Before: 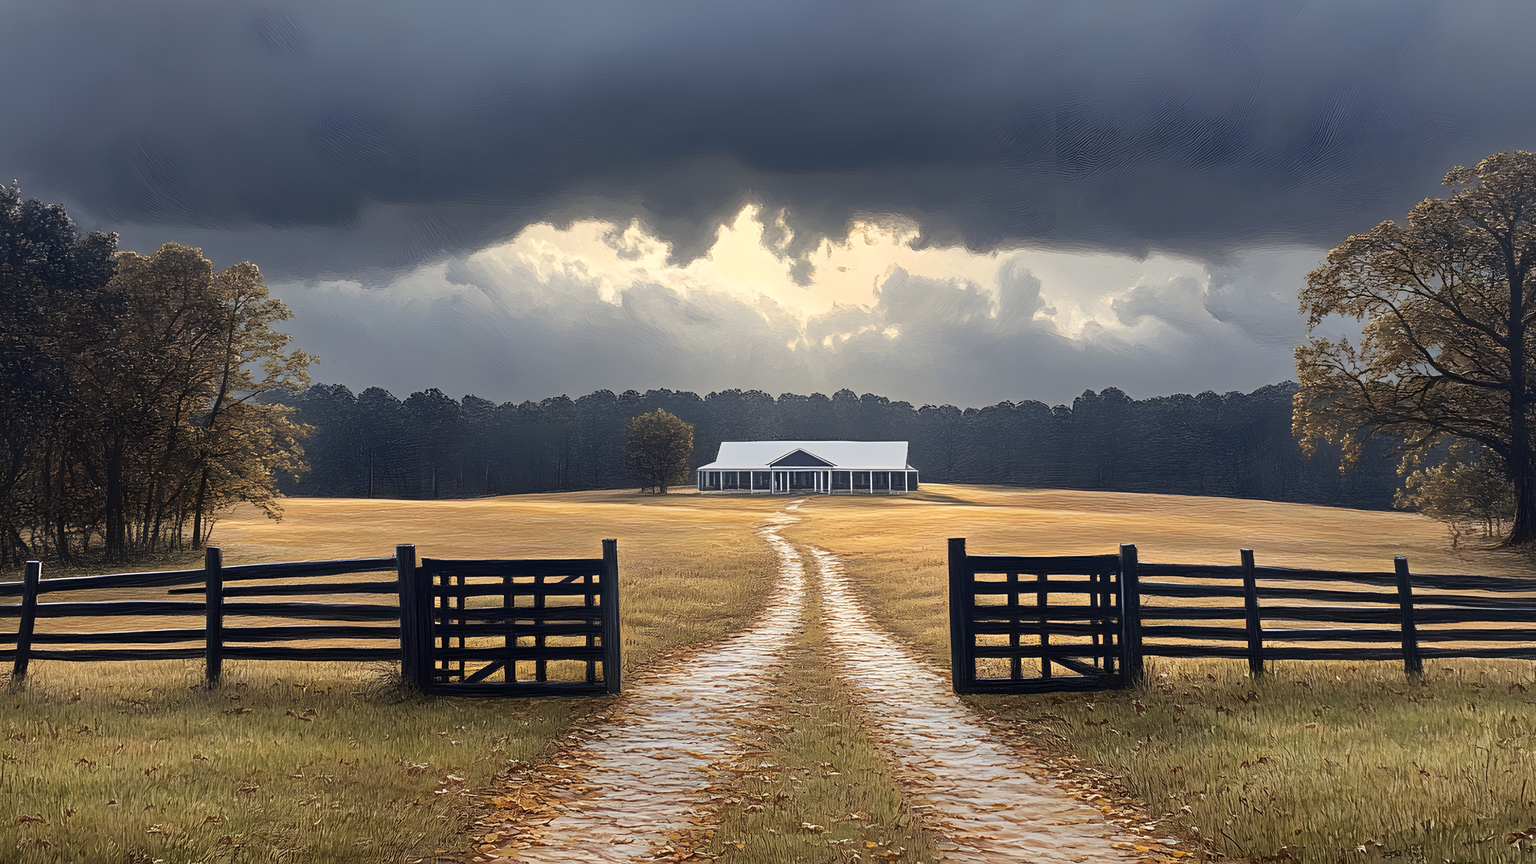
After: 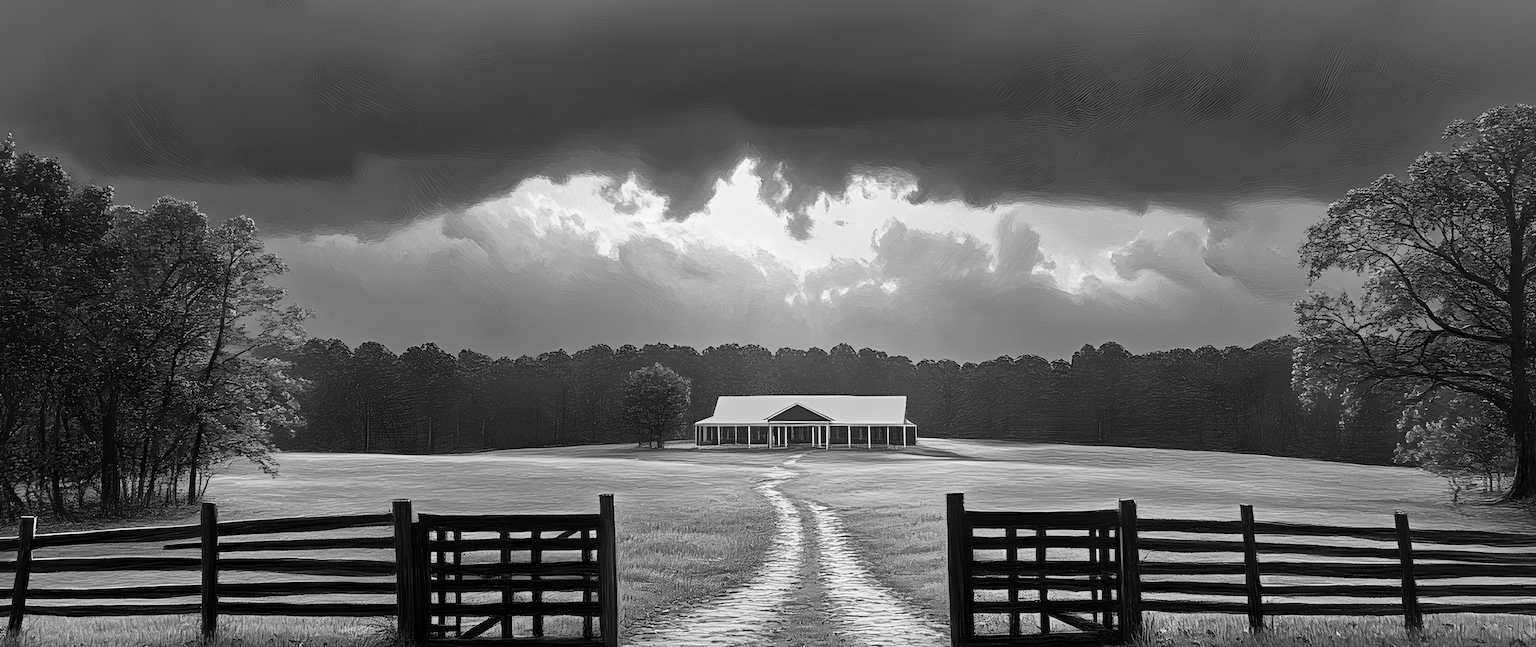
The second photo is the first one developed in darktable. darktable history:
monochrome: on, module defaults
levels: levels [0.016, 0.492, 0.969]
local contrast: mode bilateral grid, contrast 20, coarseness 50, detail 120%, midtone range 0.2
crop: left 0.387%, top 5.469%, bottom 19.809%
exposure: exposure -0.21 EV, compensate highlight preservation false
